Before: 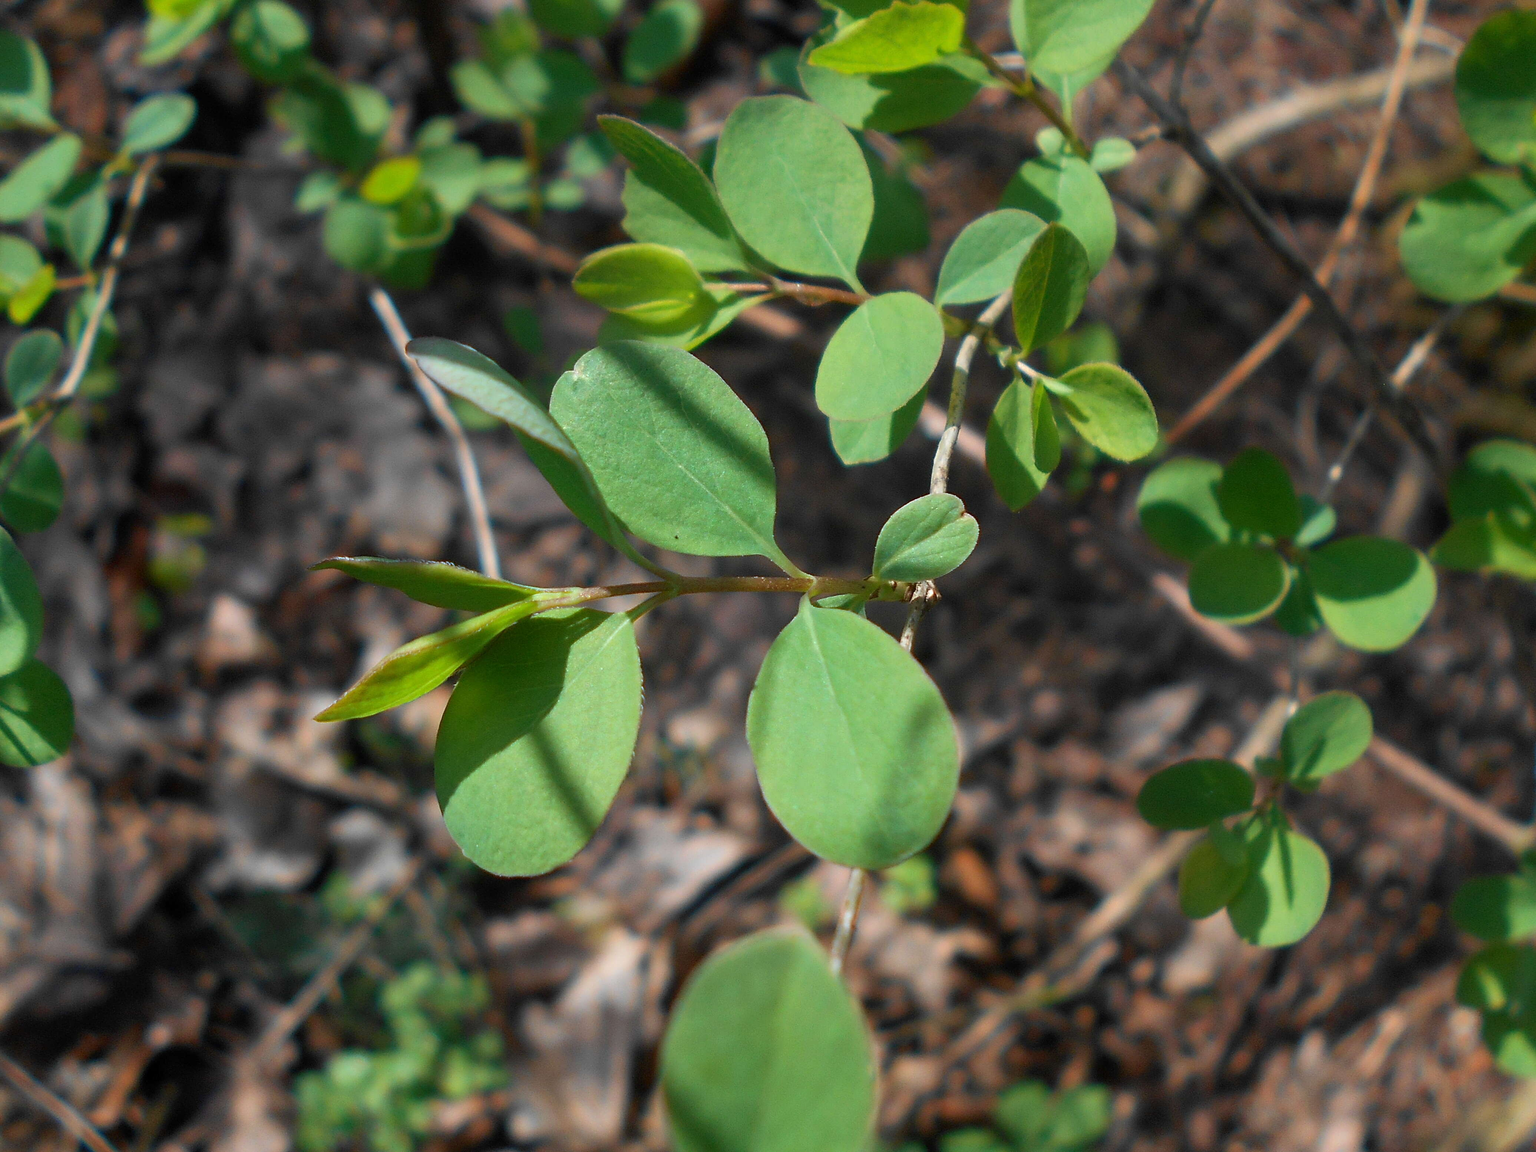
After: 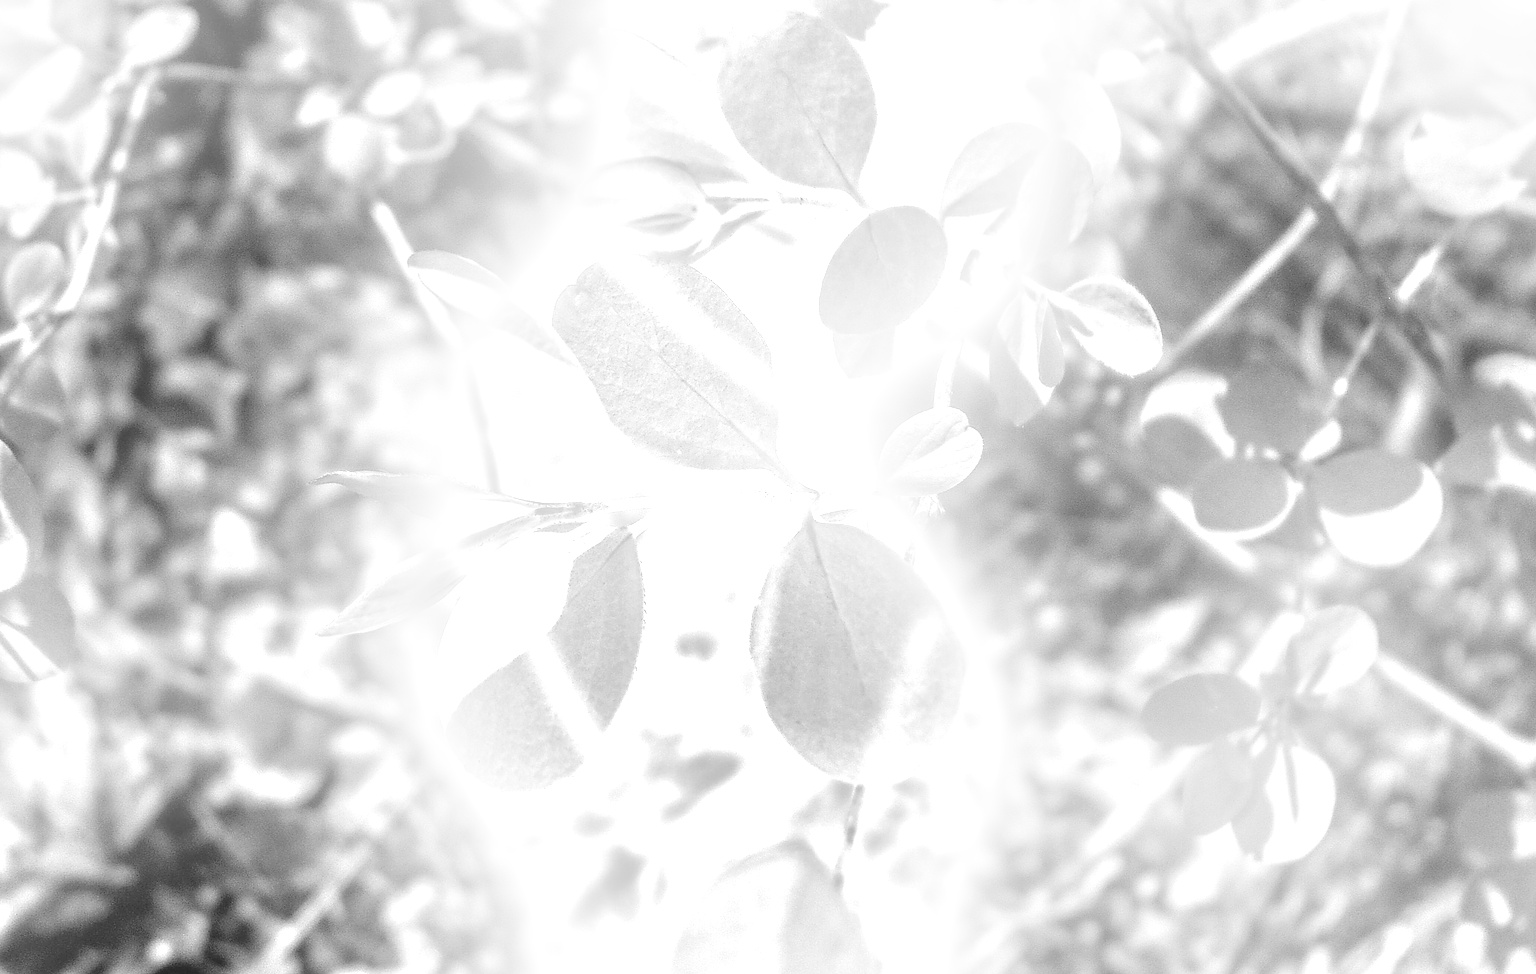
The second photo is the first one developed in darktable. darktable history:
local contrast: highlights 115%, shadows 42%, detail 293%
monochrome: on, module defaults
crop: top 7.625%, bottom 8.027%
exposure: black level correction 0.001, exposure 1.05 EV, compensate exposure bias true, compensate highlight preservation false
bloom: size 70%, threshold 25%, strength 70%
tone equalizer: on, module defaults
color zones: curves: ch1 [(0, 0.455) (0.063, 0.455) (0.286, 0.495) (0.429, 0.5) (0.571, 0.5) (0.714, 0.5) (0.857, 0.5) (1, 0.455)]; ch2 [(0, 0.532) (0.063, 0.521) (0.233, 0.447) (0.429, 0.489) (0.571, 0.5) (0.714, 0.5) (0.857, 0.5) (1, 0.532)]
sharpen: on, module defaults
